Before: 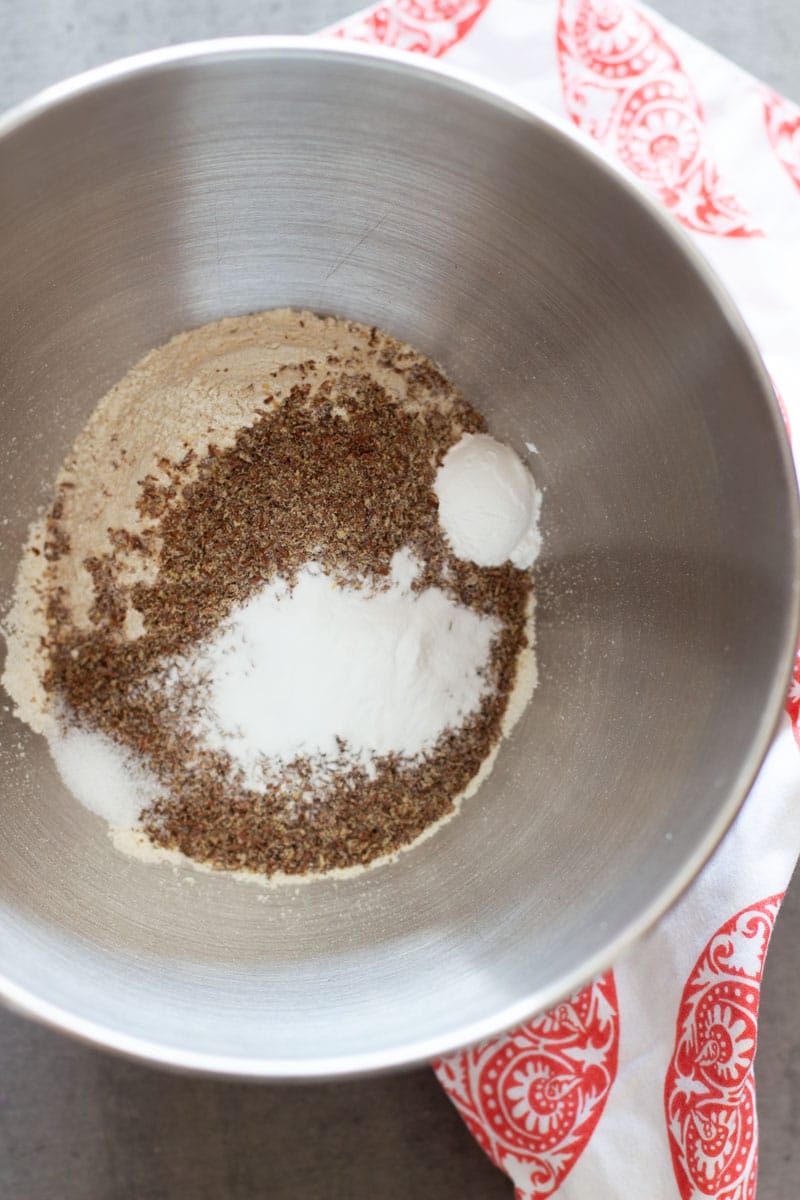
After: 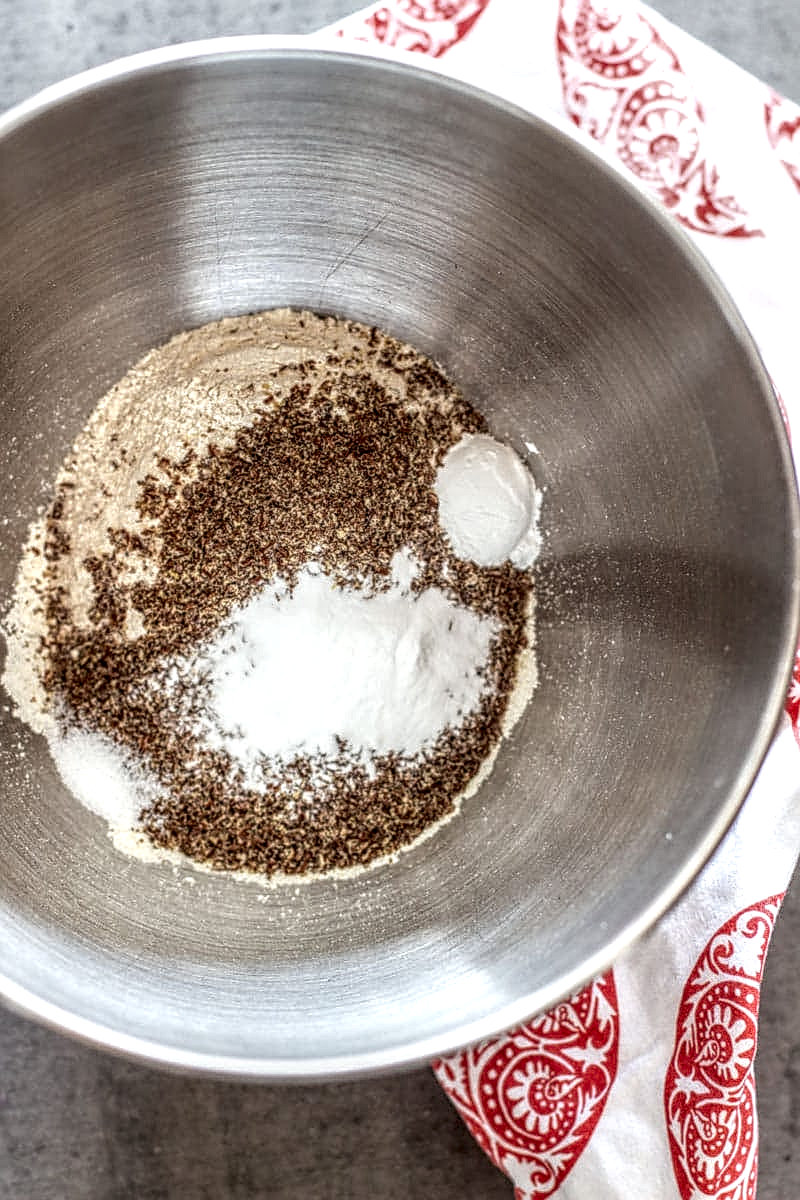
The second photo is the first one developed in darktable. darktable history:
sharpen: on, module defaults
local contrast: highlights 0%, shadows 0%, detail 300%, midtone range 0.3
